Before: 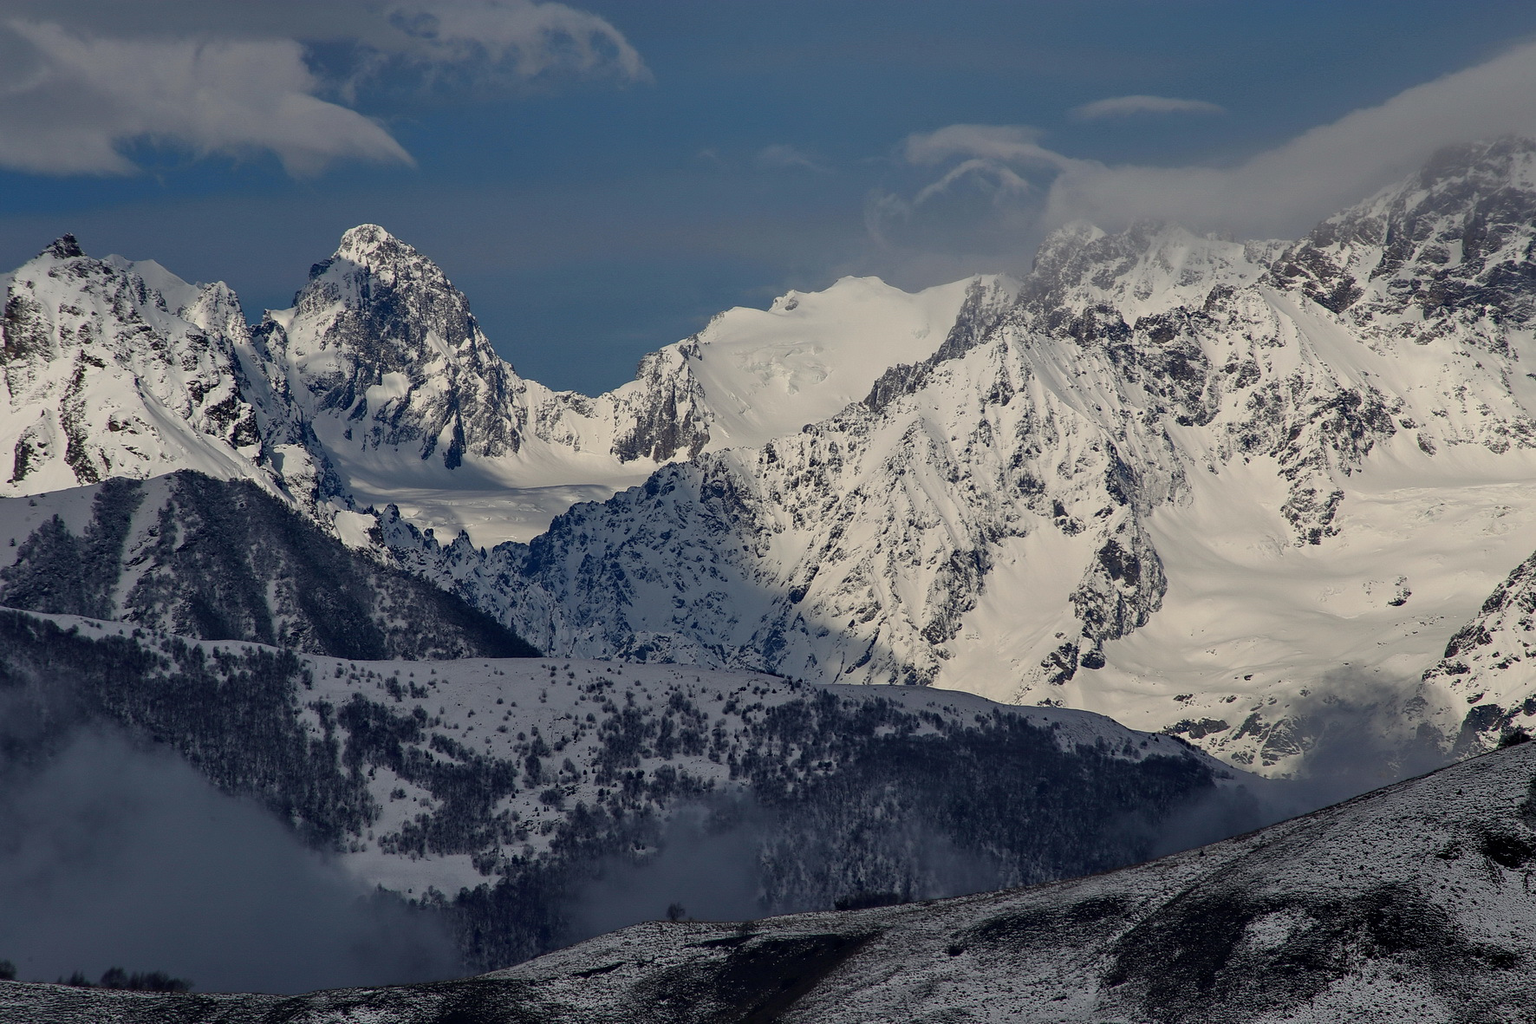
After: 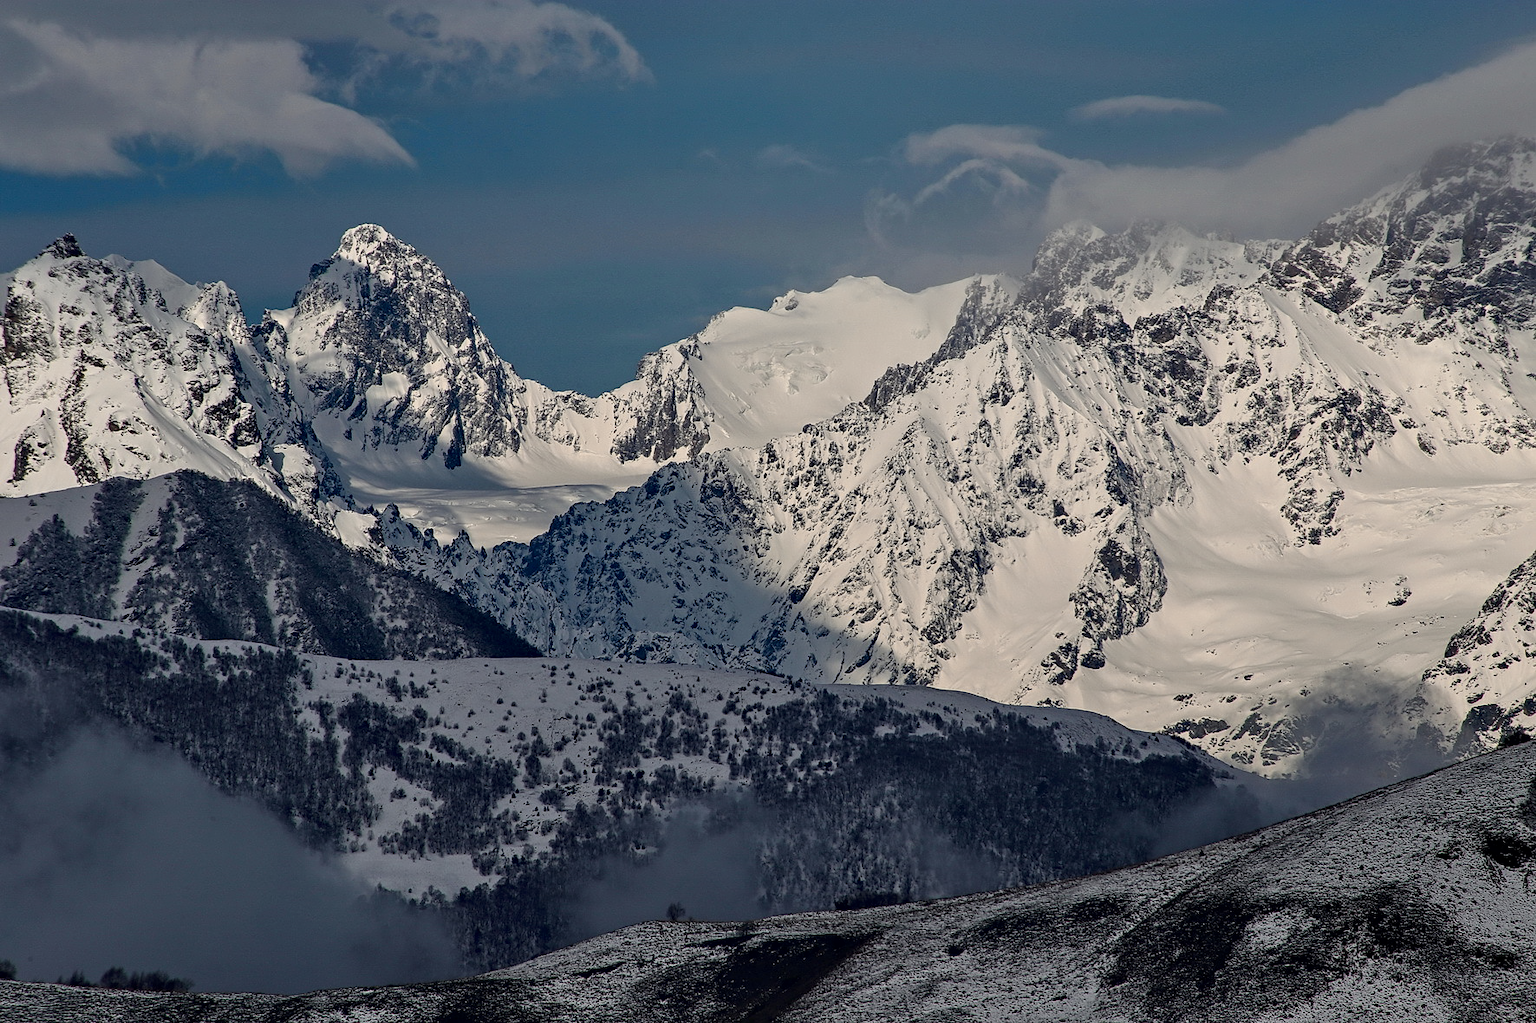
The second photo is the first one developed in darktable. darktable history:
shadows and highlights: shadows -9.5, white point adjustment 1.51, highlights 9.38
contrast equalizer: y [[0.509, 0.514, 0.523, 0.542, 0.578, 0.603], [0.5 ×6], [0.509, 0.514, 0.523, 0.542, 0.578, 0.603], [0.001, 0.002, 0.003, 0.005, 0.01, 0.013], [0.001, 0.002, 0.003, 0.005, 0.01, 0.013]]
color zones: curves: ch2 [(0, 0.488) (0.143, 0.417) (0.286, 0.212) (0.429, 0.179) (0.571, 0.154) (0.714, 0.415) (0.857, 0.495) (1, 0.488)]
